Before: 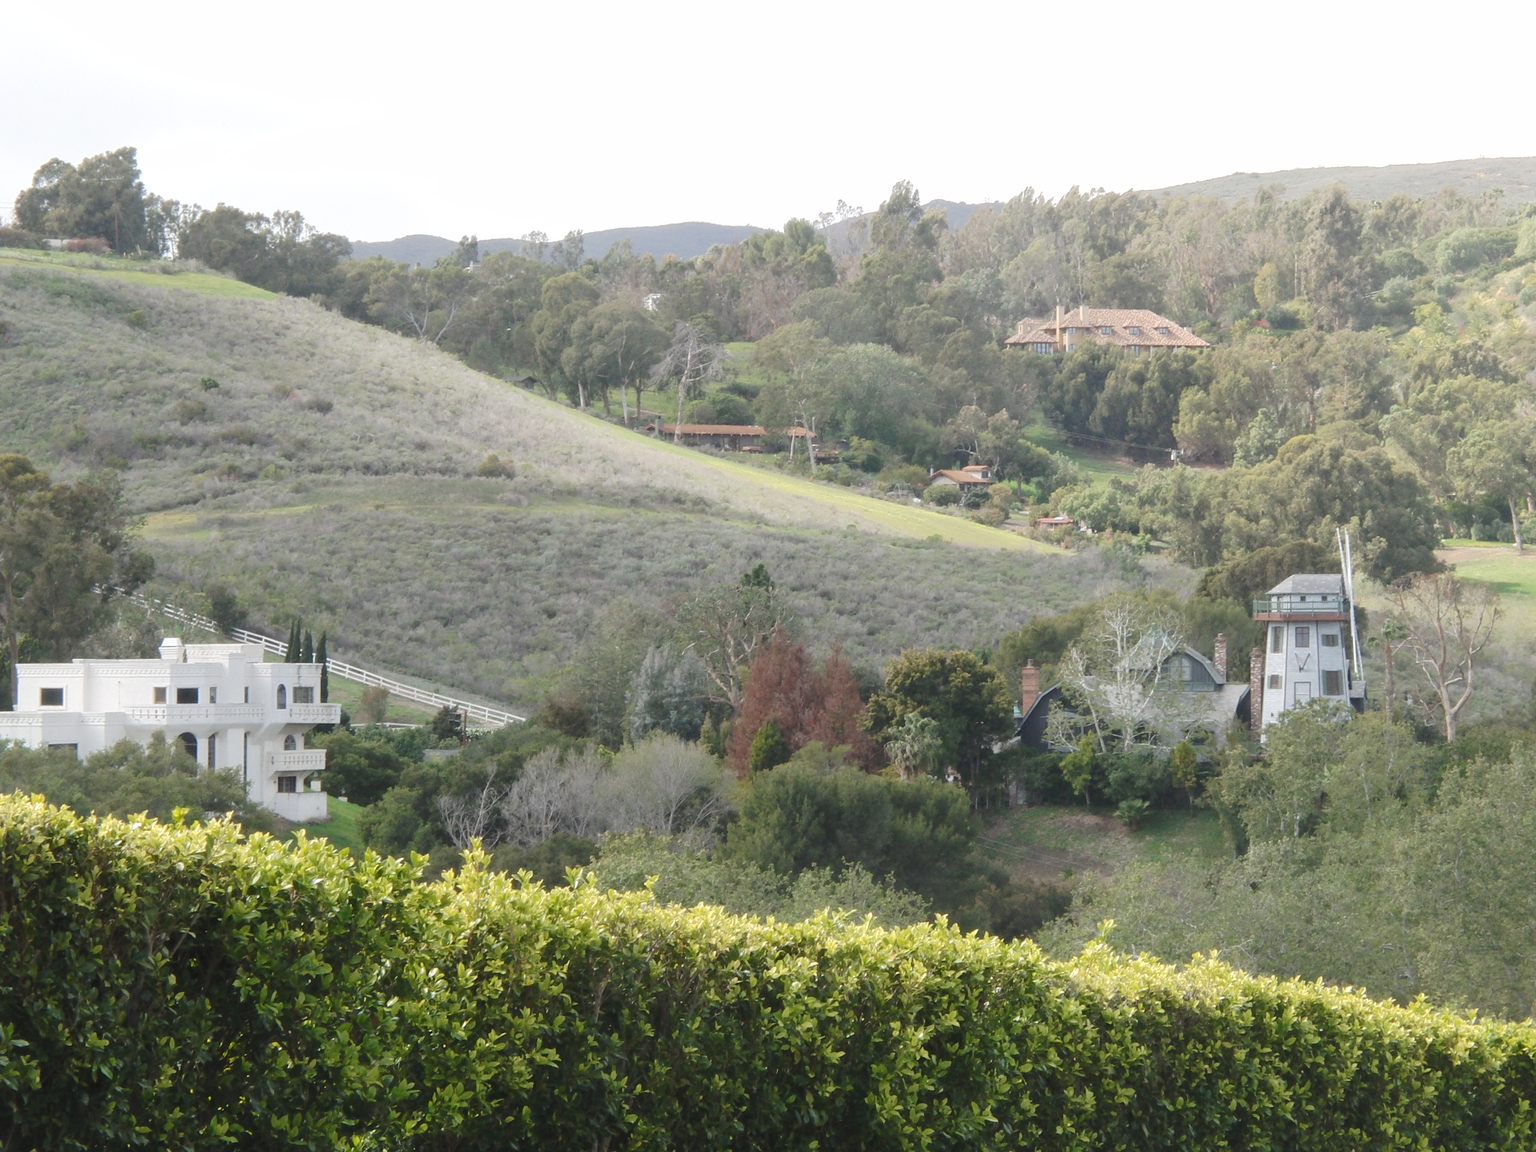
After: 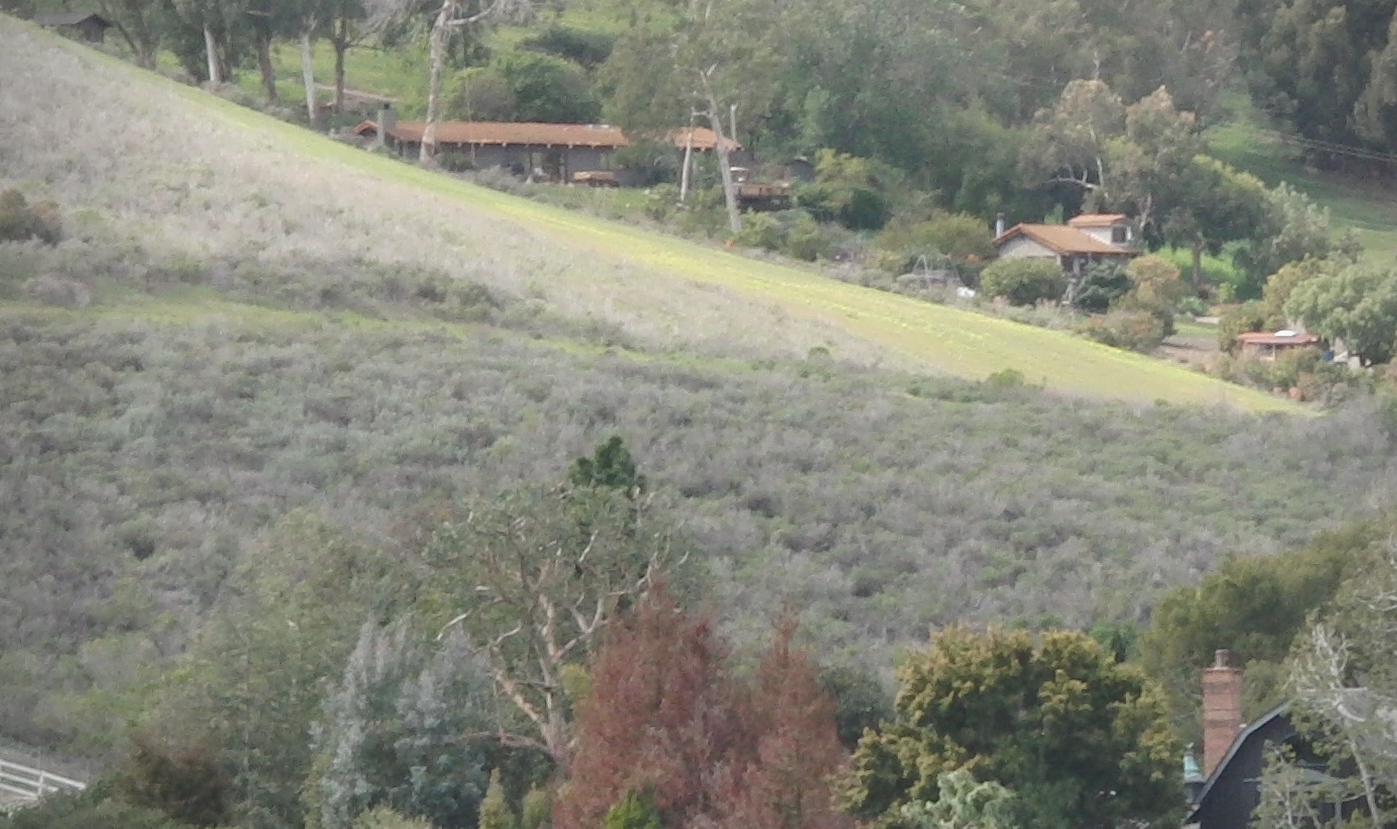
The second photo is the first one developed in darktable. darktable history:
crop: left 31.751%, top 32.172%, right 27.8%, bottom 35.83%
vignetting: fall-off start 79.88%
shadows and highlights: shadows 75, highlights -25, soften with gaussian
